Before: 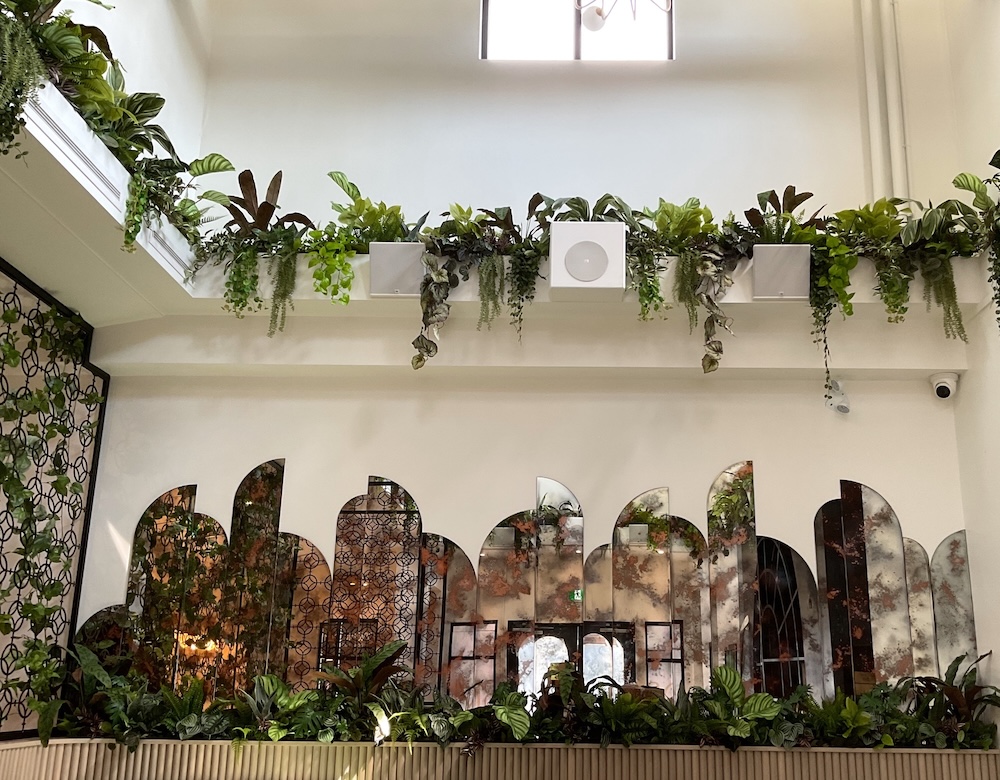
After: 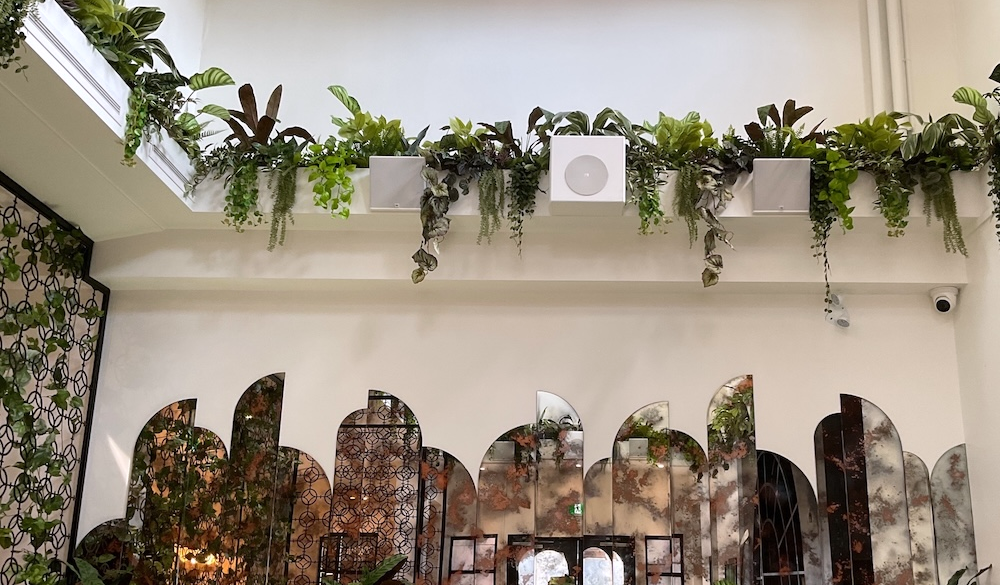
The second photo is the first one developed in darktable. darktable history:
crop: top 11.038%, bottom 13.962%
white balance: red 1.009, blue 1.027
